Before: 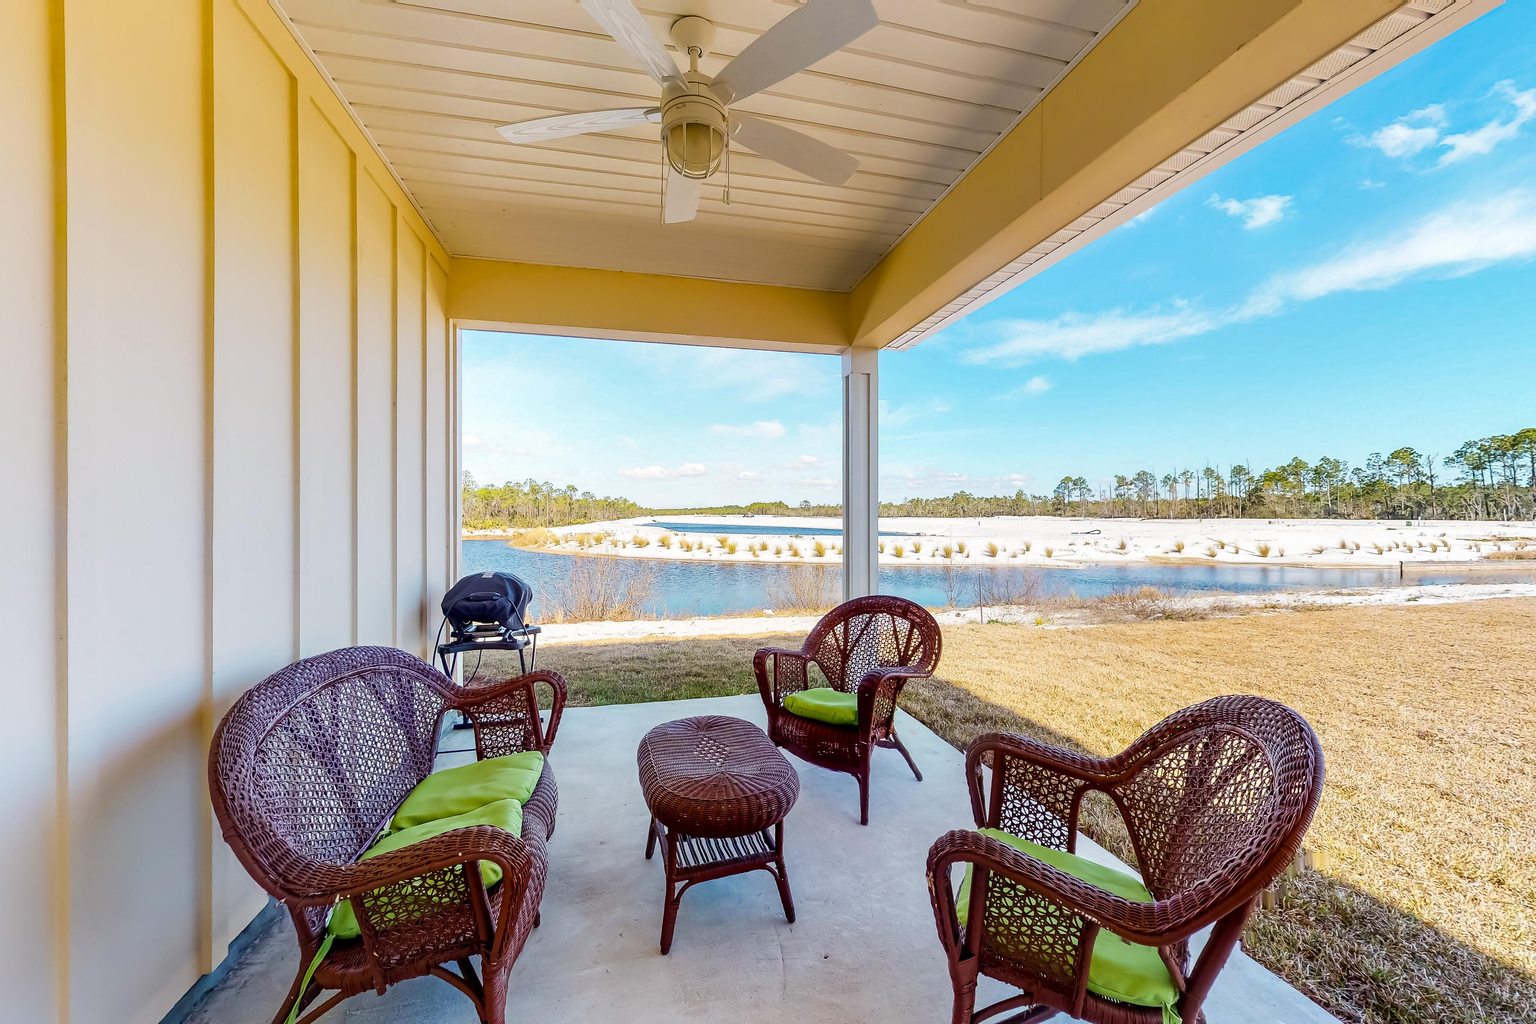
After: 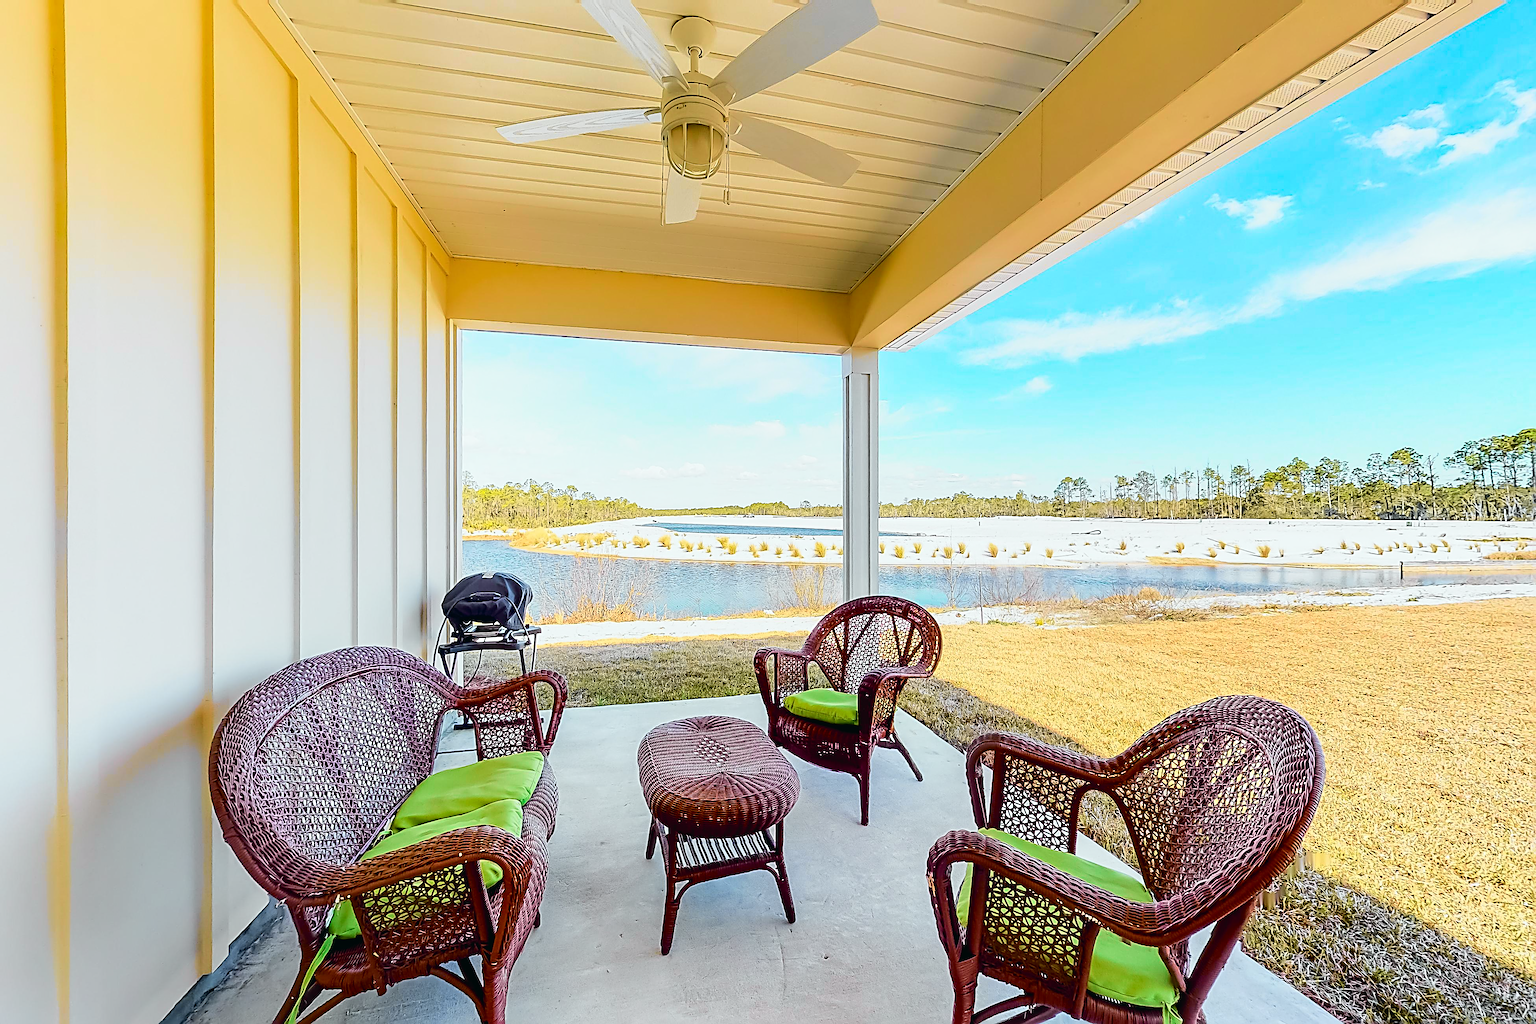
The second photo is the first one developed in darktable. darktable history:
sharpen: radius 3.69, amount 0.928
tone curve: curves: ch0 [(0, 0.015) (0.084, 0.074) (0.162, 0.165) (0.304, 0.382) (0.466, 0.576) (0.654, 0.741) (0.848, 0.906) (0.984, 0.963)]; ch1 [(0, 0) (0.34, 0.235) (0.46, 0.46) (0.515, 0.502) (0.553, 0.567) (0.764, 0.815) (1, 1)]; ch2 [(0, 0) (0.44, 0.458) (0.479, 0.492) (0.524, 0.507) (0.547, 0.579) (0.673, 0.712) (1, 1)], color space Lab, independent channels, preserve colors none
